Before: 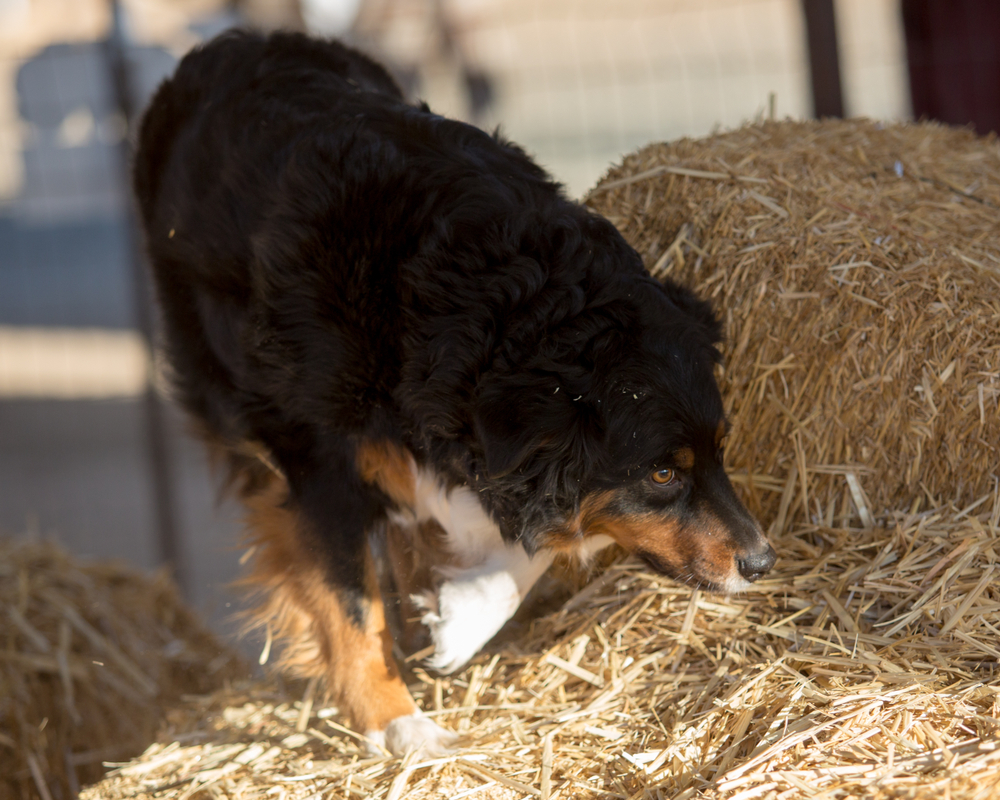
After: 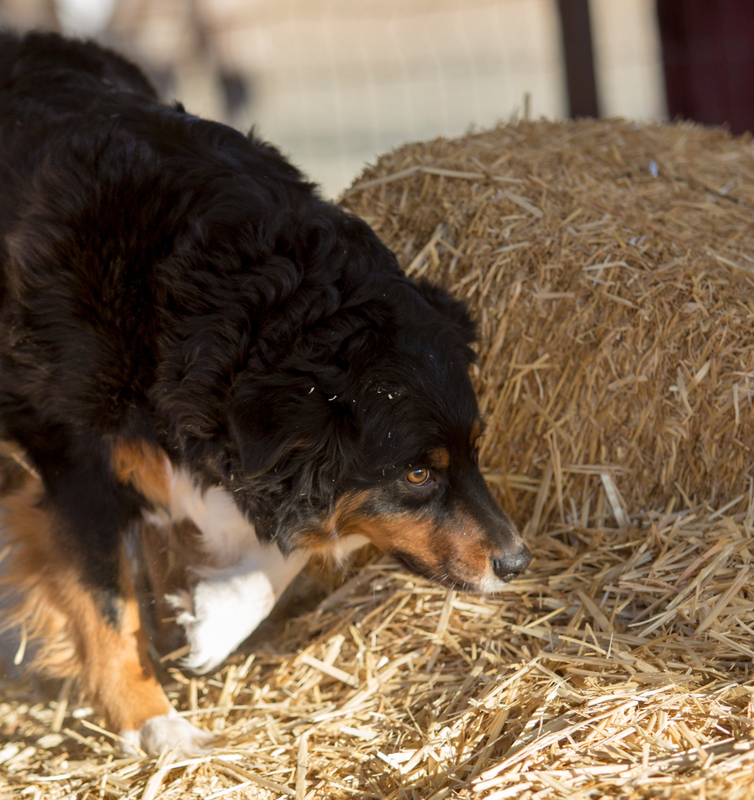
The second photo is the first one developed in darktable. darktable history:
crop and rotate: left 24.6%
shadows and highlights: soften with gaussian
